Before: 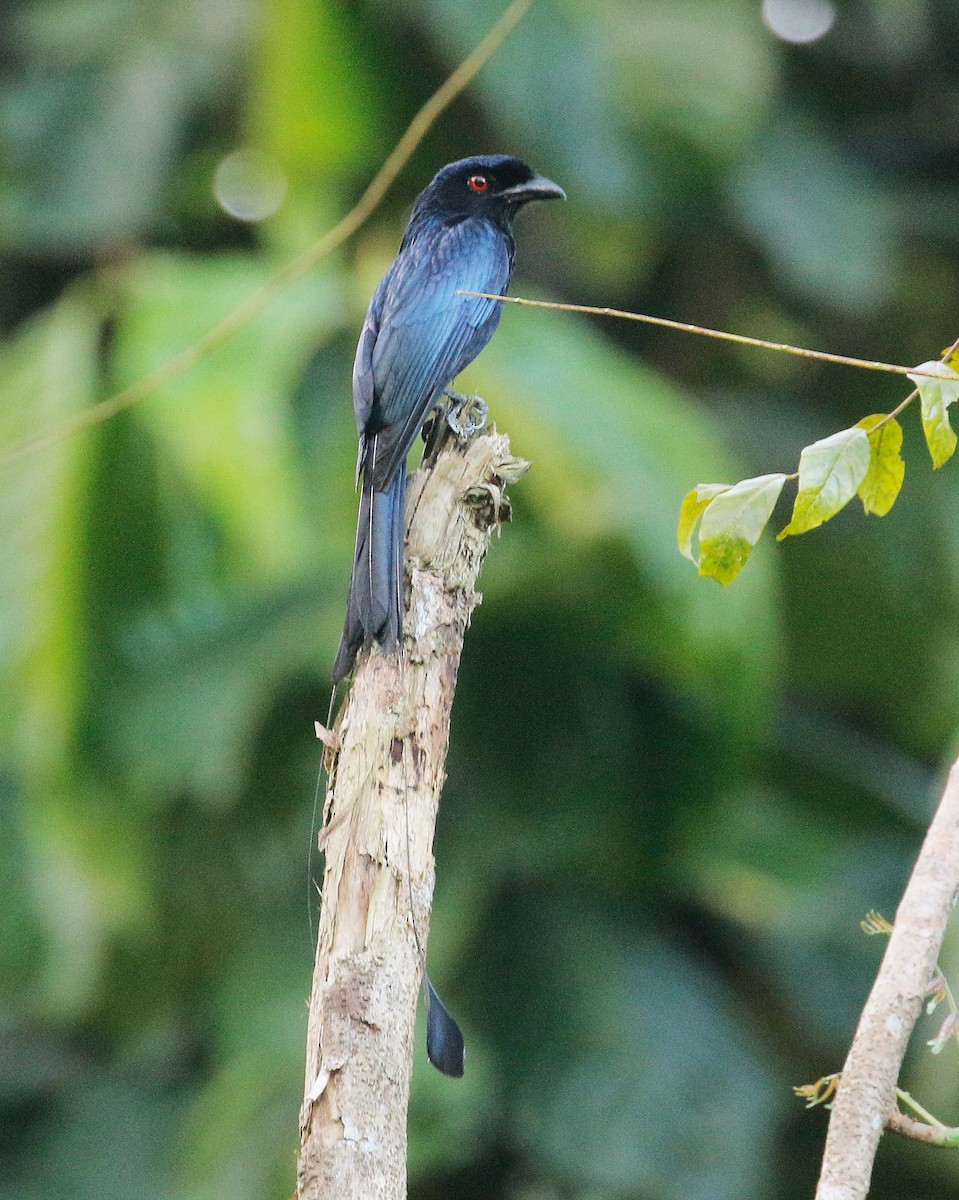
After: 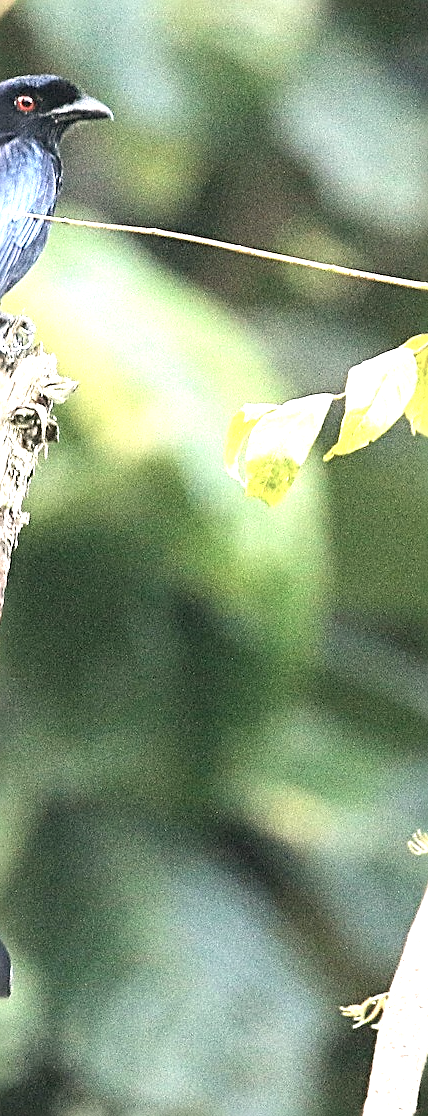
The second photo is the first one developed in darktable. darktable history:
sharpen: radius 2.795, amount 0.723
crop: left 47.263%, top 6.745%, right 8.058%
color correction: highlights a* 5.51, highlights b* 5.16, saturation 0.683
exposure: black level correction 0, exposure 1.444 EV, compensate highlight preservation false
